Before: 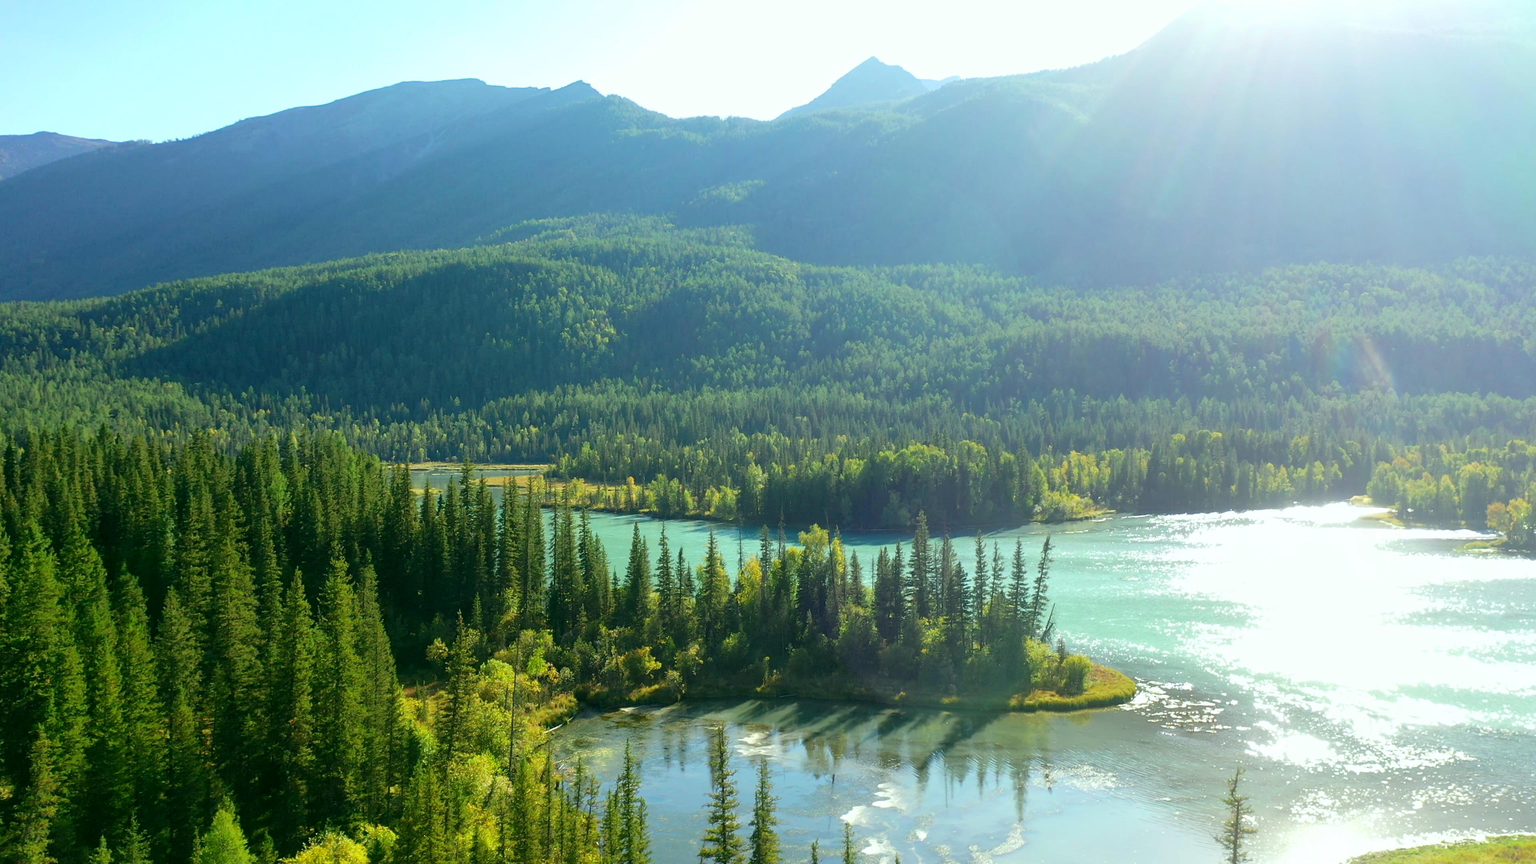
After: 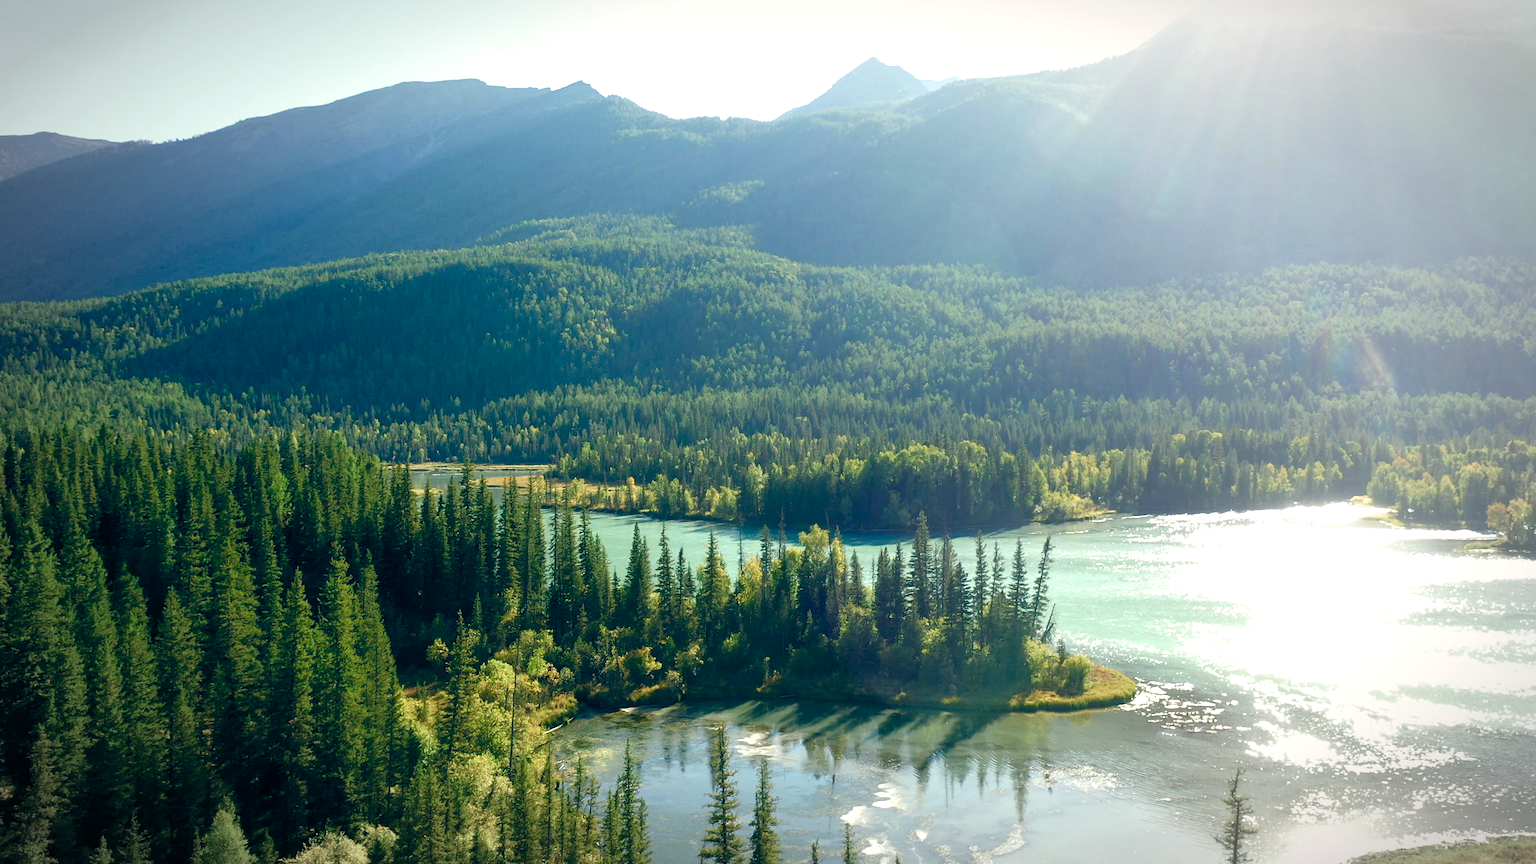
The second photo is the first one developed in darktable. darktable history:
color balance rgb: highlights gain › chroma 2.94%, highlights gain › hue 60.57°, global offset › chroma 0.25%, global offset › hue 256.52°, perceptual saturation grading › global saturation 20%, perceptual saturation grading › highlights -50%, perceptual saturation grading › shadows 30%, contrast 15%
vignetting: automatic ratio true
